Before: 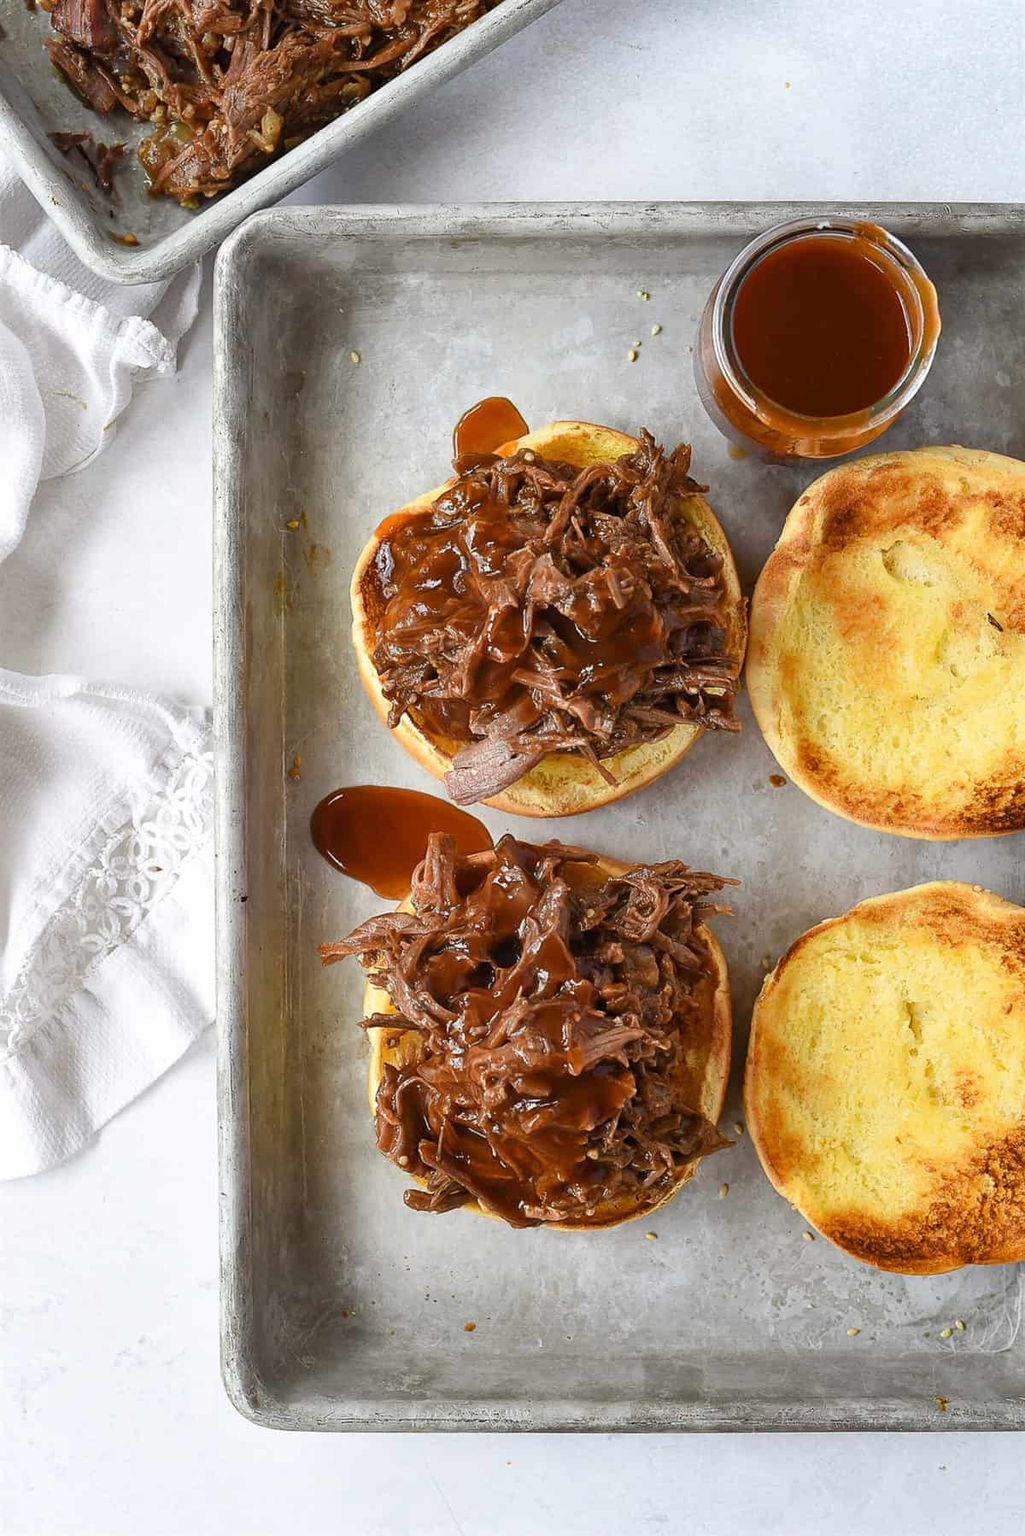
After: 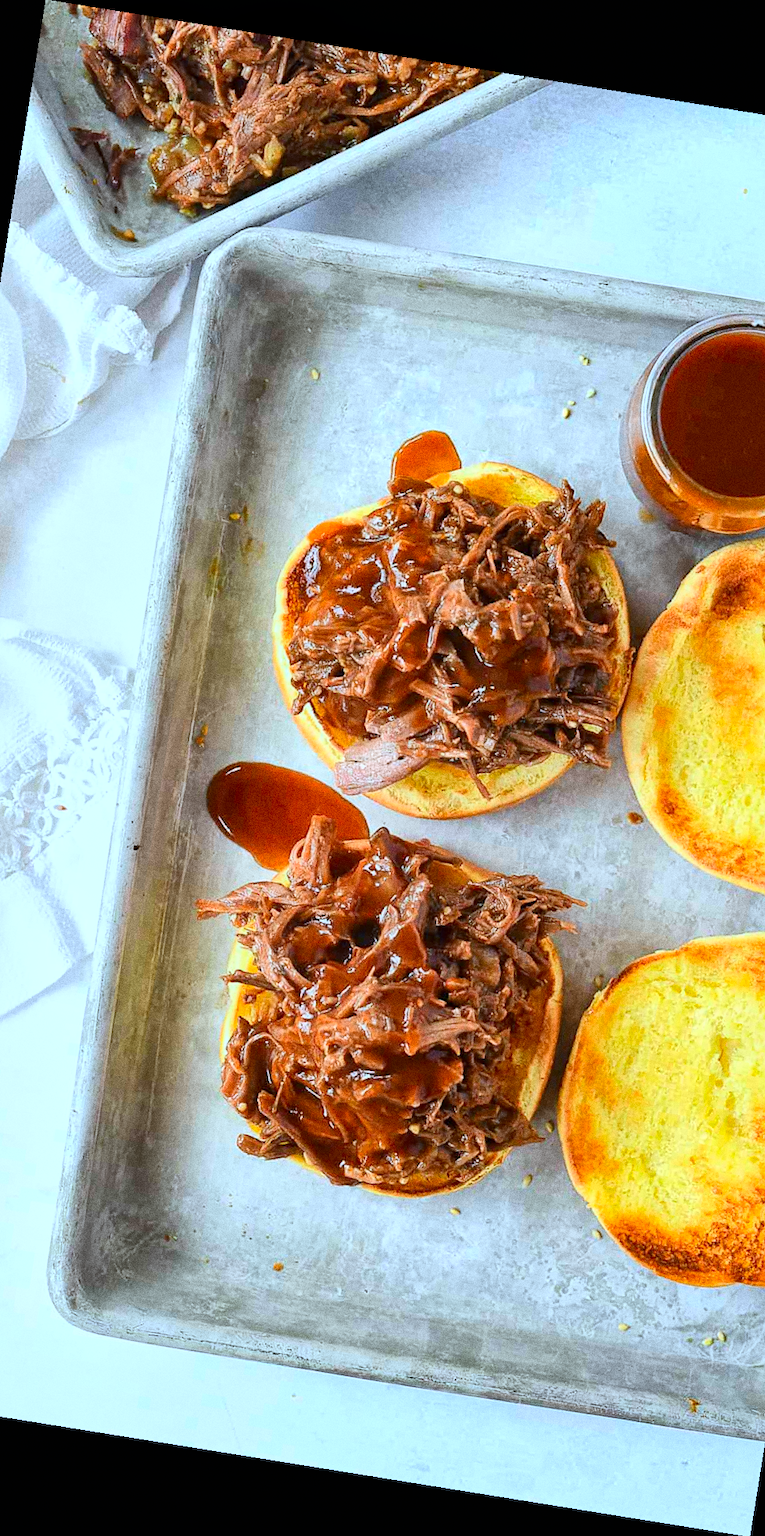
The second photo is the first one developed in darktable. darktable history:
grain: coarseness 0.09 ISO, strength 40%
exposure: black level correction 0, exposure 0.7 EV, compensate exposure bias true, compensate highlight preservation false
contrast brightness saturation: contrast 0.18, saturation 0.3
rotate and perspective: rotation 9.12°, automatic cropping off
color calibration: illuminant F (fluorescent), F source F9 (Cool White Deluxe 4150 K) – high CRI, x 0.374, y 0.373, temperature 4158.34 K
crop: left 15.419%, right 17.914%
global tonemap: drago (1, 100), detail 1
